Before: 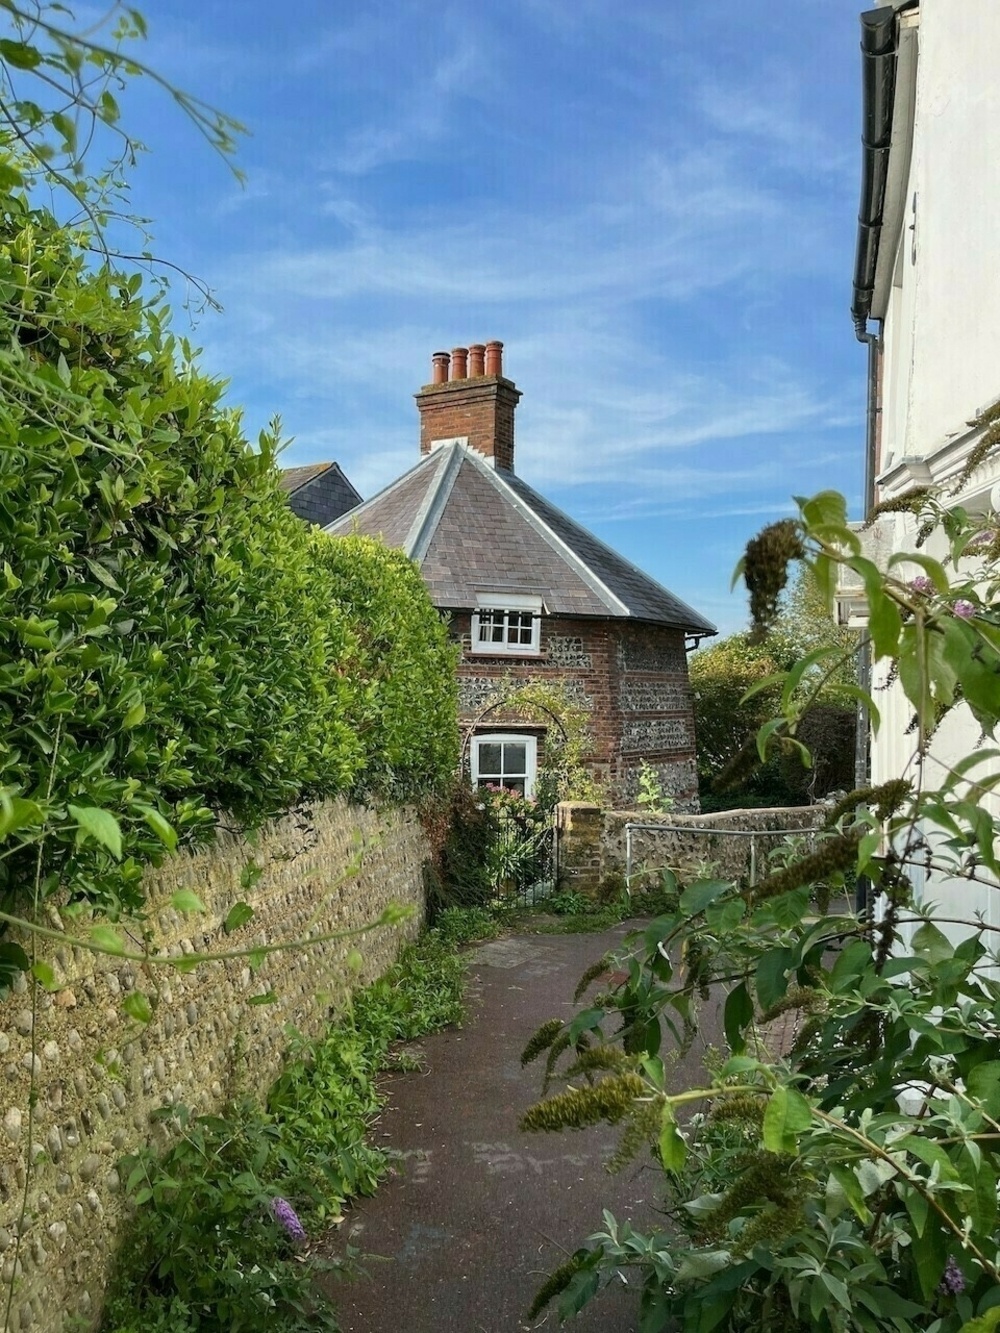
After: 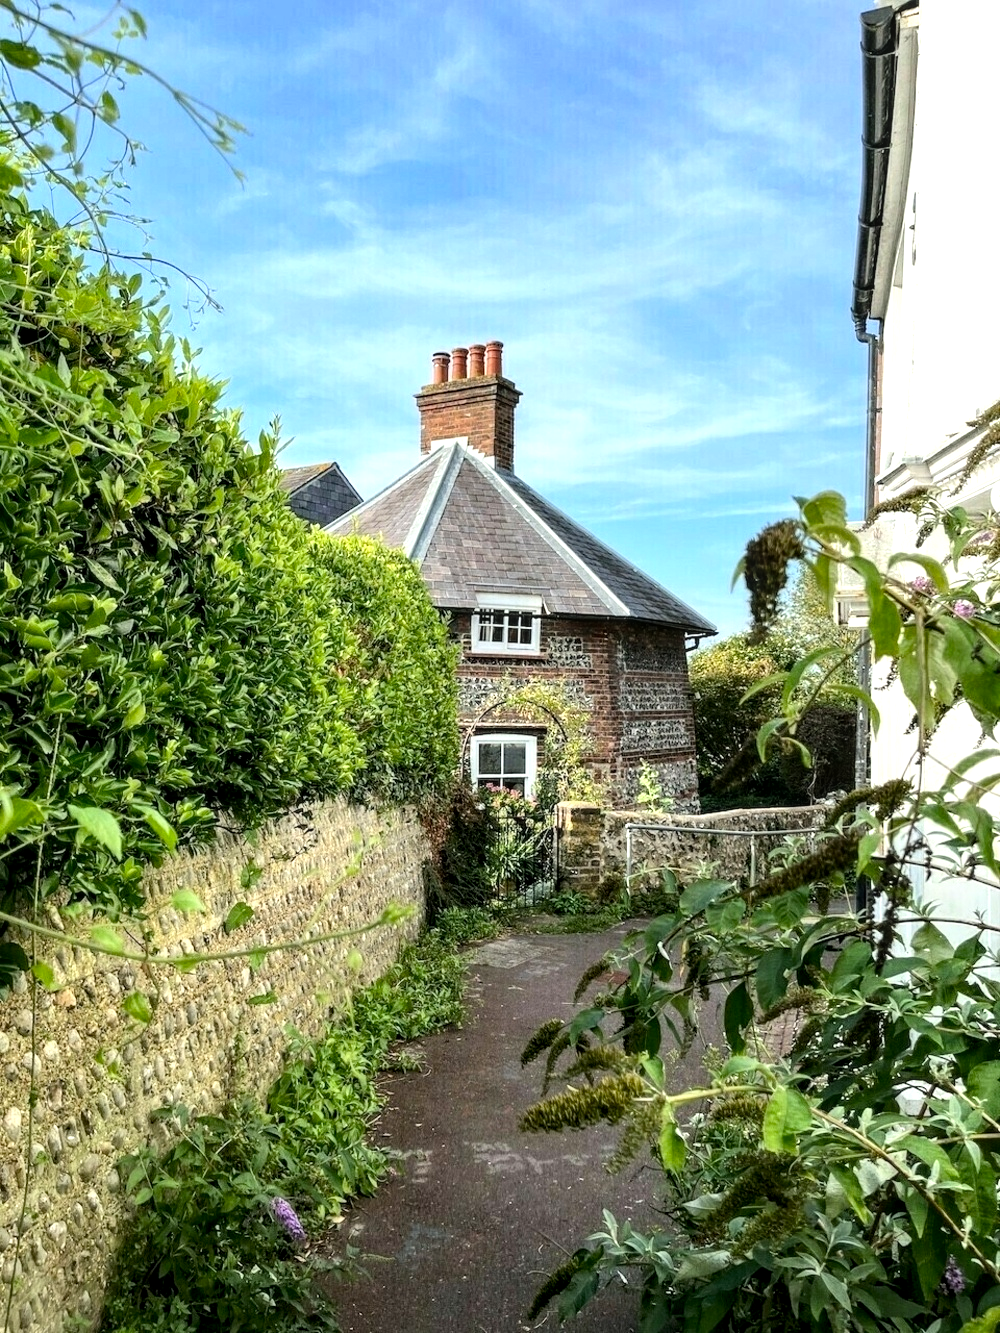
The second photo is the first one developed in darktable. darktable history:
tone equalizer: -8 EV -0.745 EV, -7 EV -0.711 EV, -6 EV -0.564 EV, -5 EV -0.407 EV, -3 EV 0.367 EV, -2 EV 0.6 EV, -1 EV 0.687 EV, +0 EV 0.736 EV
local contrast: on, module defaults
contrast brightness saturation: contrast 0.153, brightness 0.05
